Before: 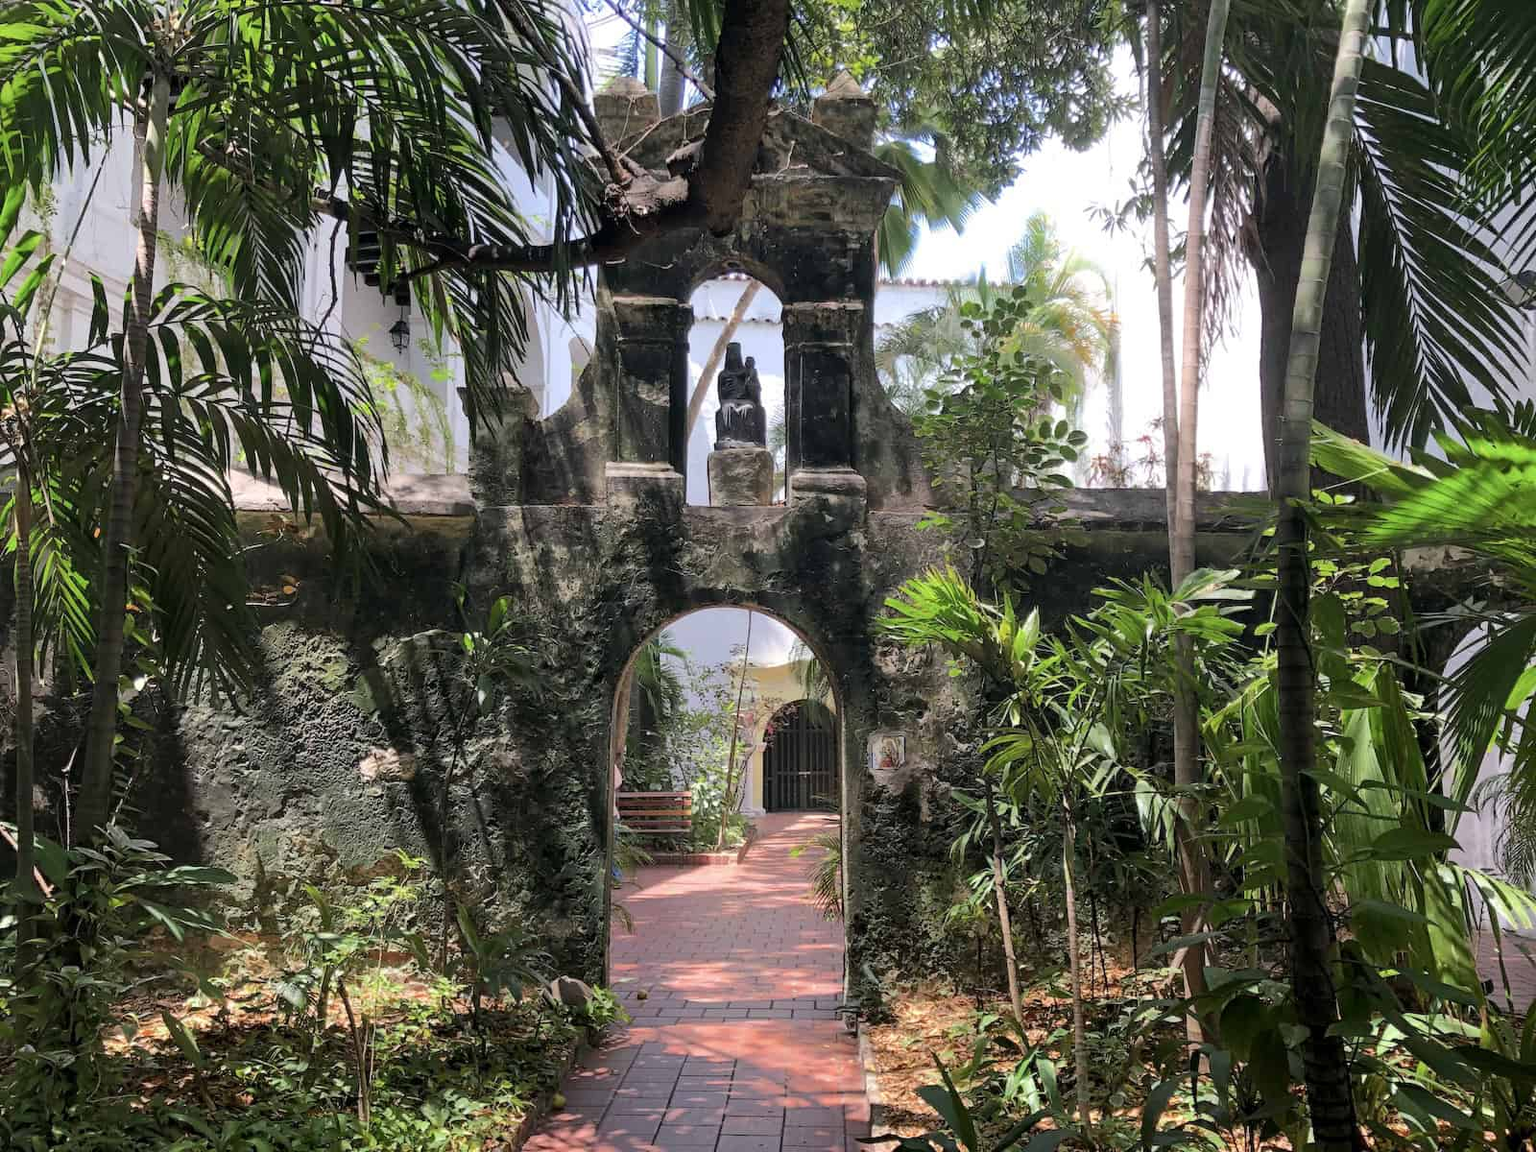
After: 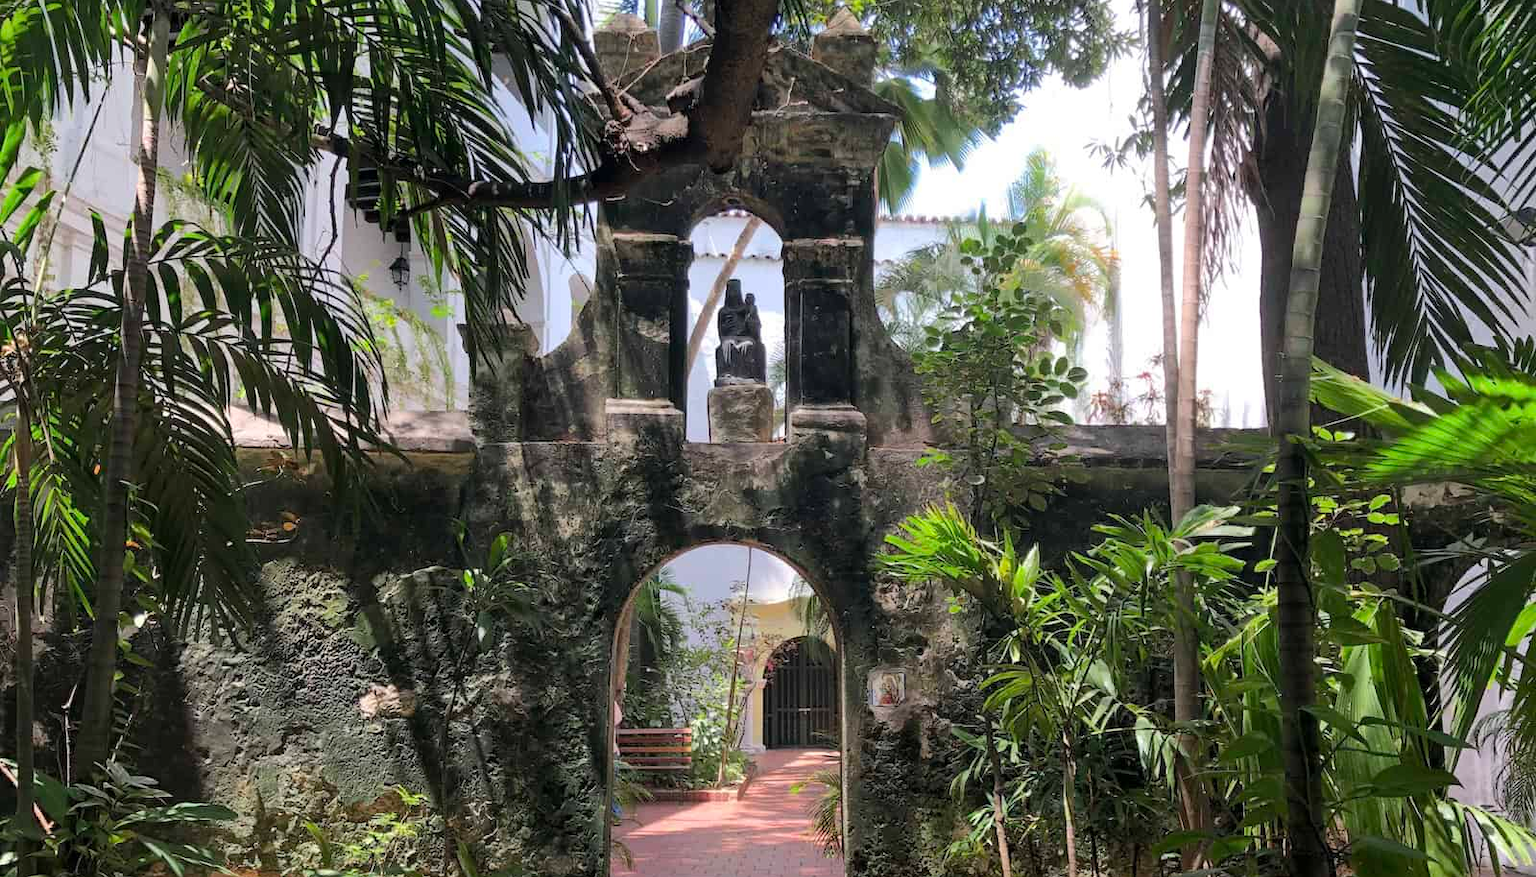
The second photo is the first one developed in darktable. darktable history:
crop: top 5.569%, bottom 18.201%
